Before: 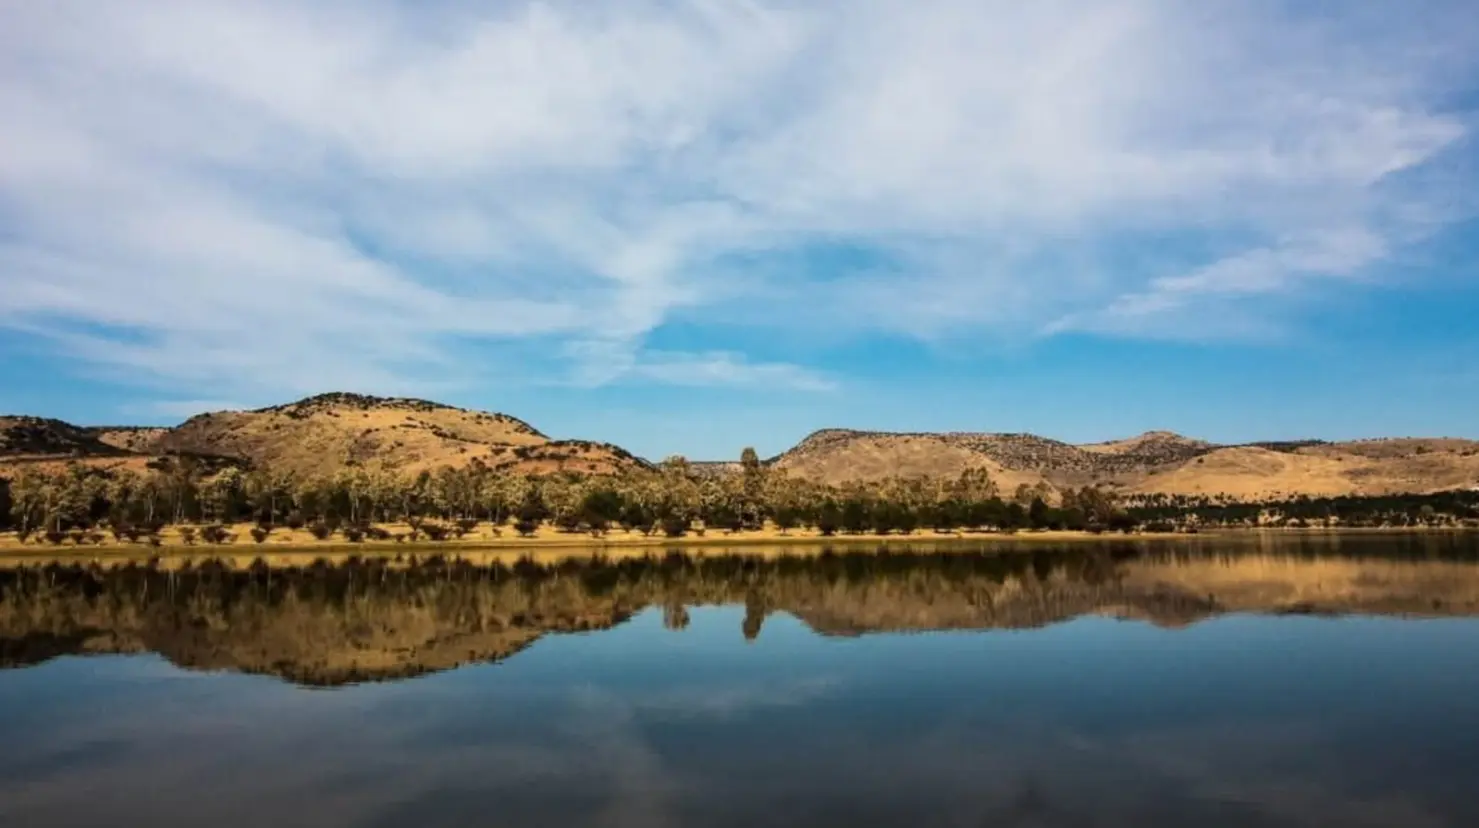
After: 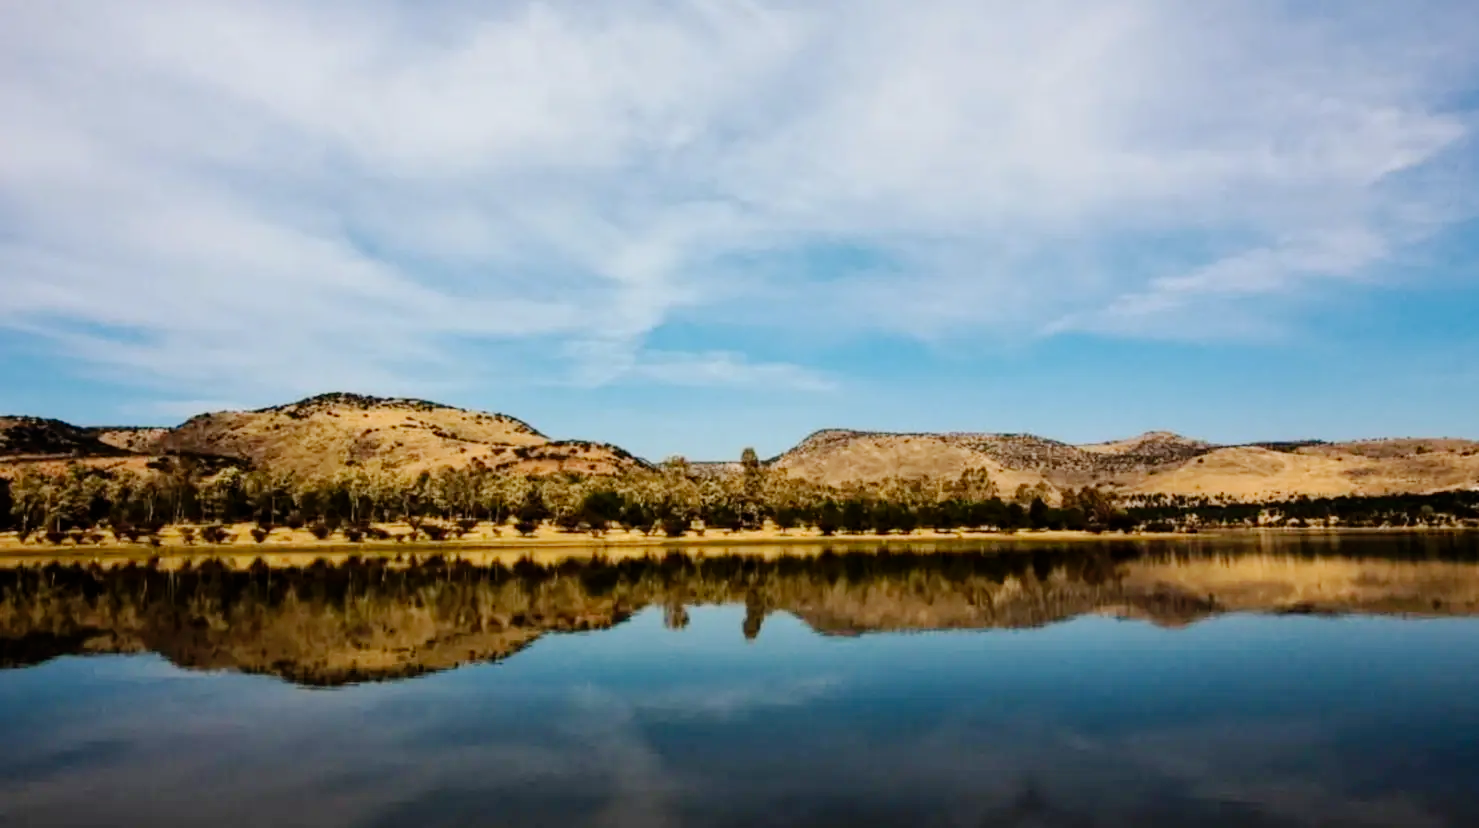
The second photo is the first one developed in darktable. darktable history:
tone curve: curves: ch0 [(0.003, 0) (0.066, 0.017) (0.163, 0.09) (0.264, 0.238) (0.395, 0.421) (0.517, 0.575) (0.633, 0.687) (0.791, 0.814) (1, 1)]; ch1 [(0, 0) (0.149, 0.17) (0.327, 0.339) (0.39, 0.403) (0.456, 0.463) (0.501, 0.502) (0.512, 0.507) (0.53, 0.533) (0.575, 0.592) (0.671, 0.655) (0.729, 0.679) (1, 1)]; ch2 [(0, 0) (0.337, 0.382) (0.464, 0.47) (0.501, 0.502) (0.527, 0.532) (0.563, 0.555) (0.615, 0.61) (0.663, 0.68) (1, 1)], preserve colors none
